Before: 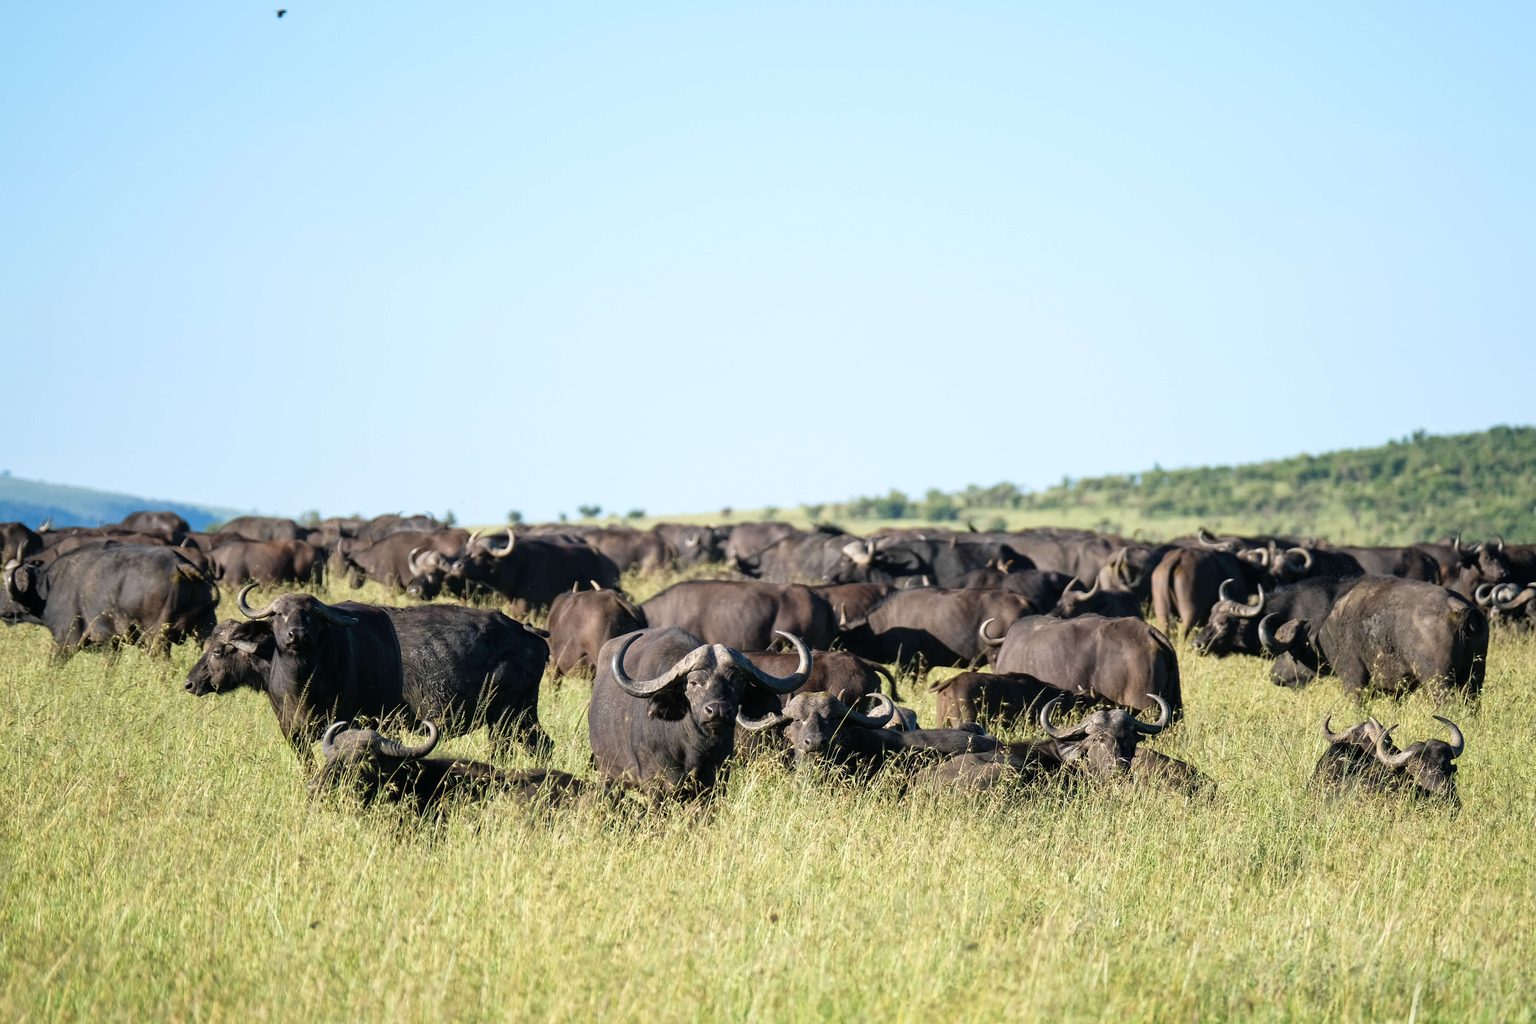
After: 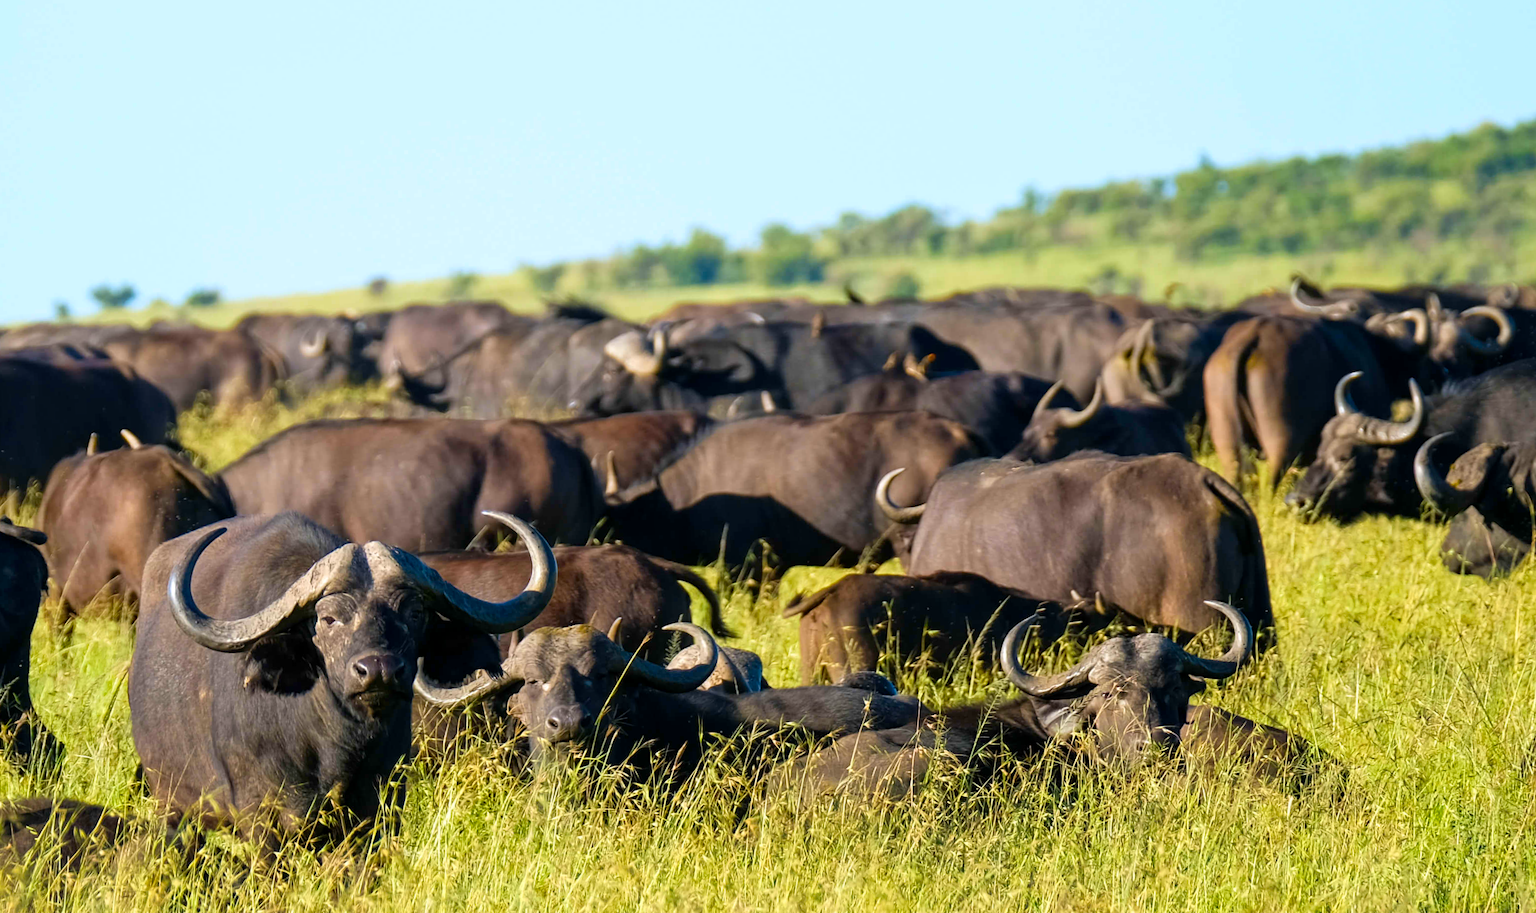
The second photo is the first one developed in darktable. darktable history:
exposure: black level correction 0.002, compensate highlight preservation false
rotate and perspective: rotation -2.56°, automatic cropping off
crop: left 35.03%, top 36.625%, right 14.663%, bottom 20.057%
color contrast: green-magenta contrast 1.55, blue-yellow contrast 1.83
